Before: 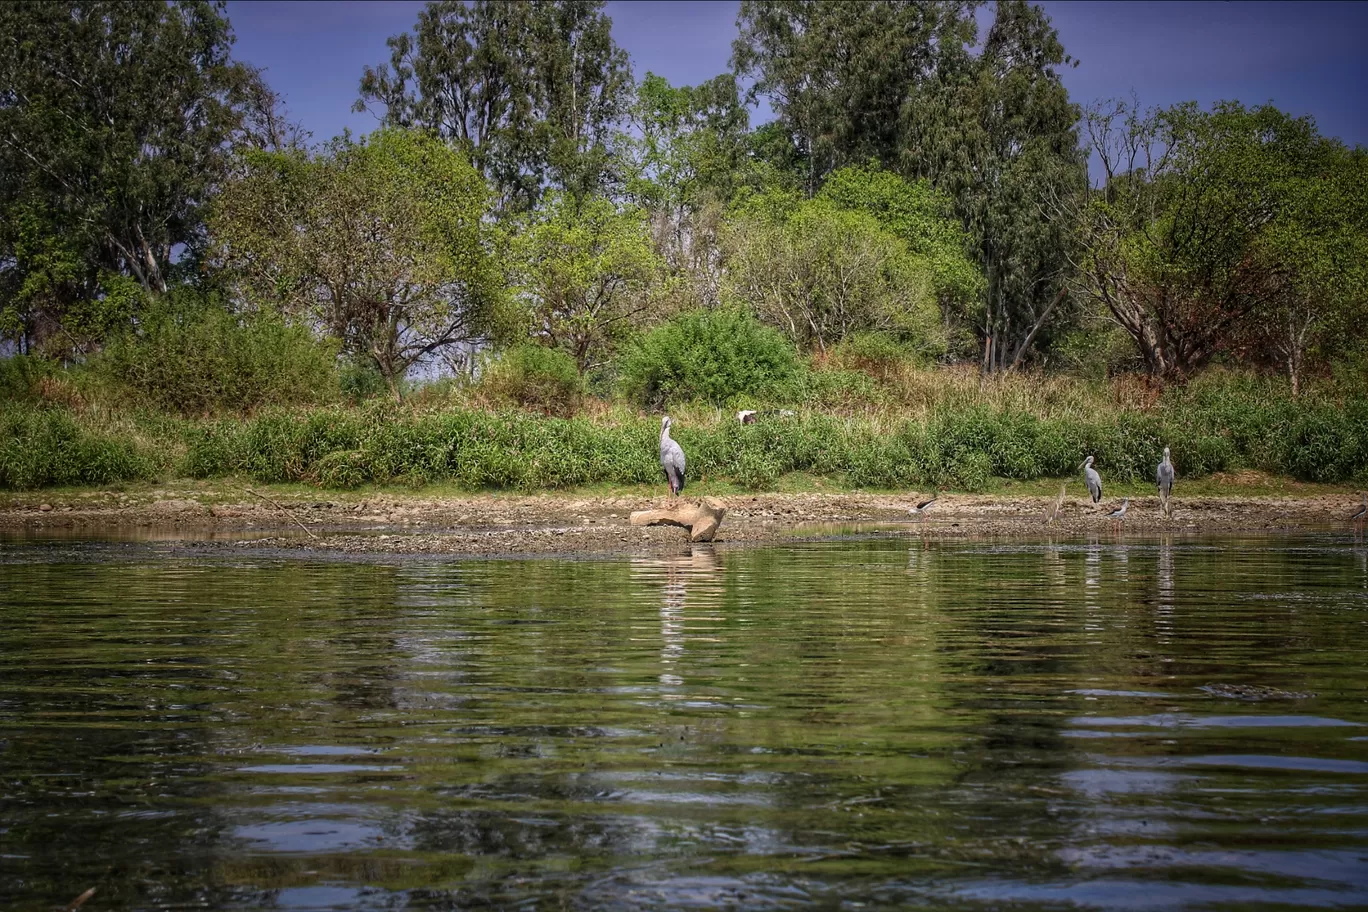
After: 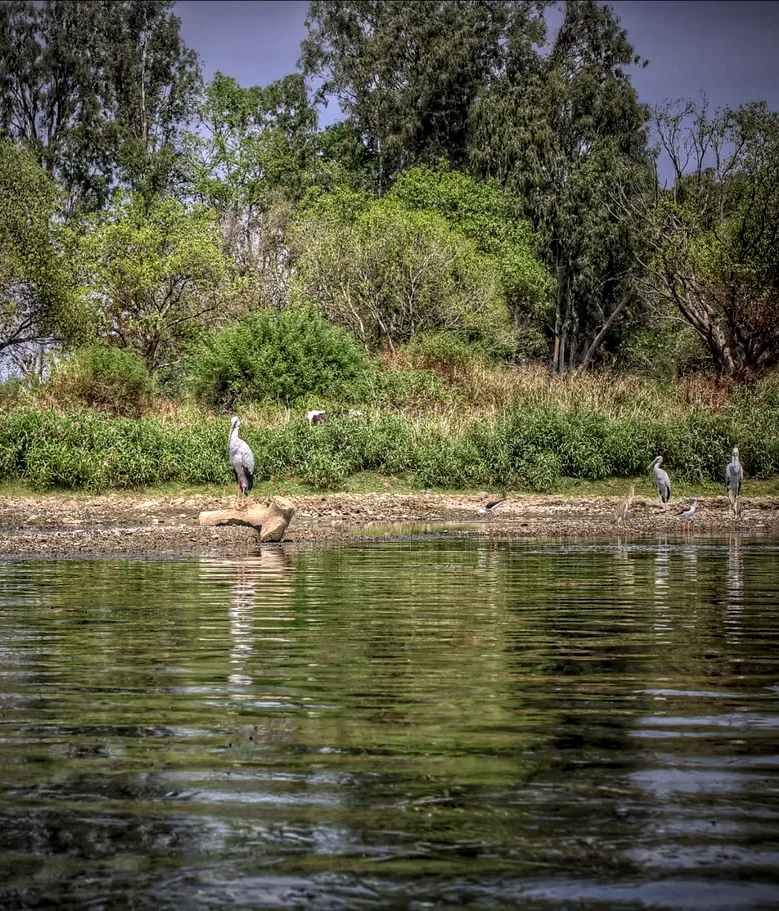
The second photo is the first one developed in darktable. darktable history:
local contrast: detail 142%
crop: left 31.577%, top 0.007%, right 11.428%
vignetting: on, module defaults
